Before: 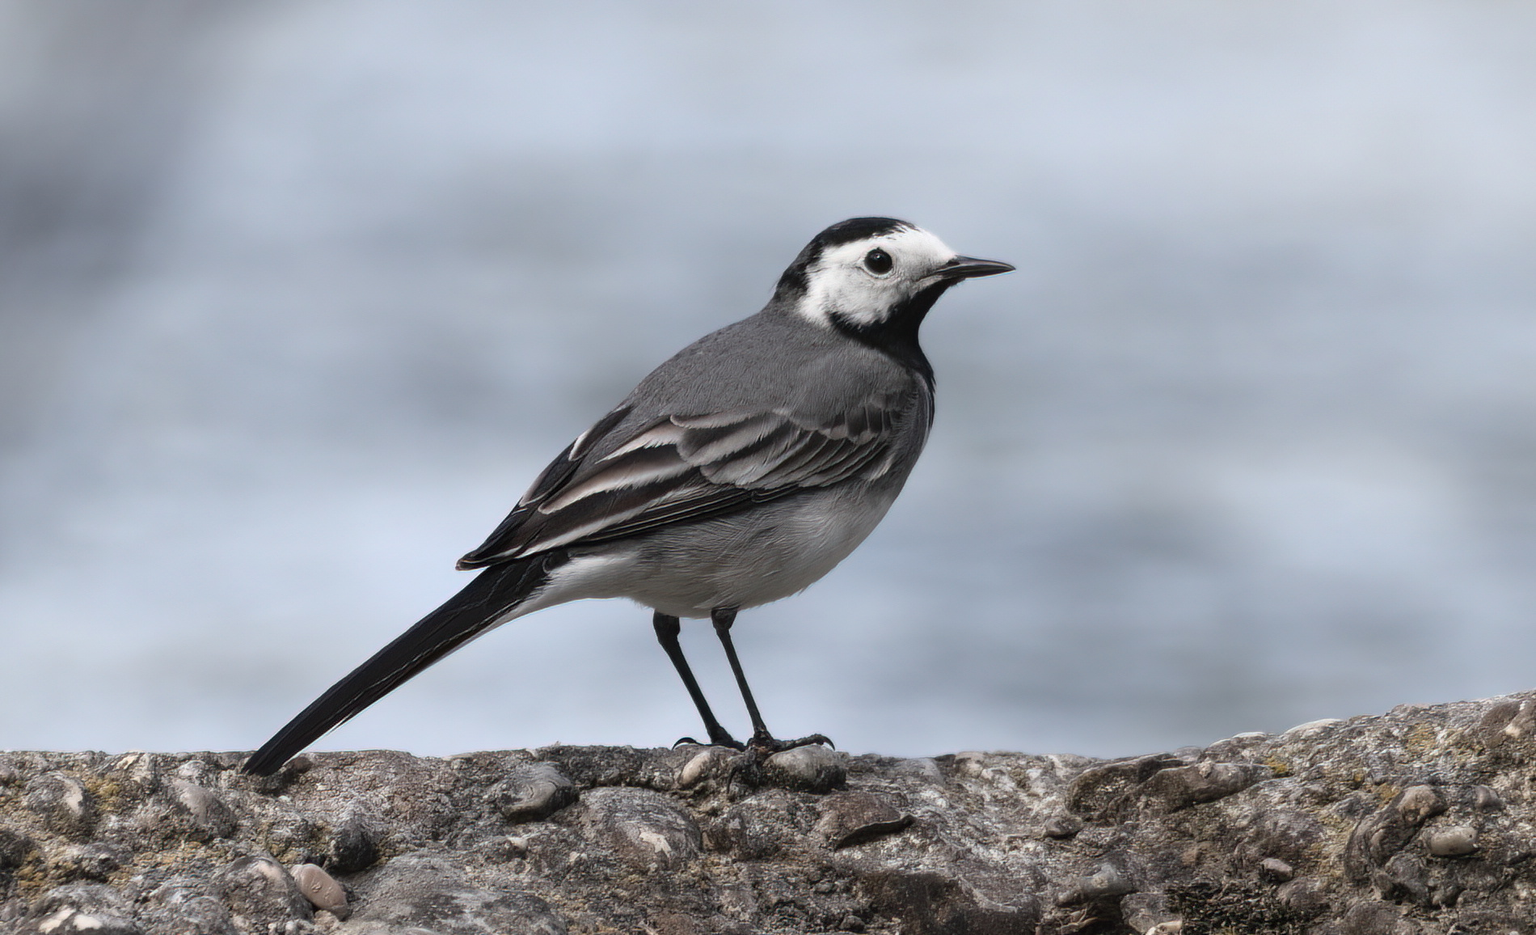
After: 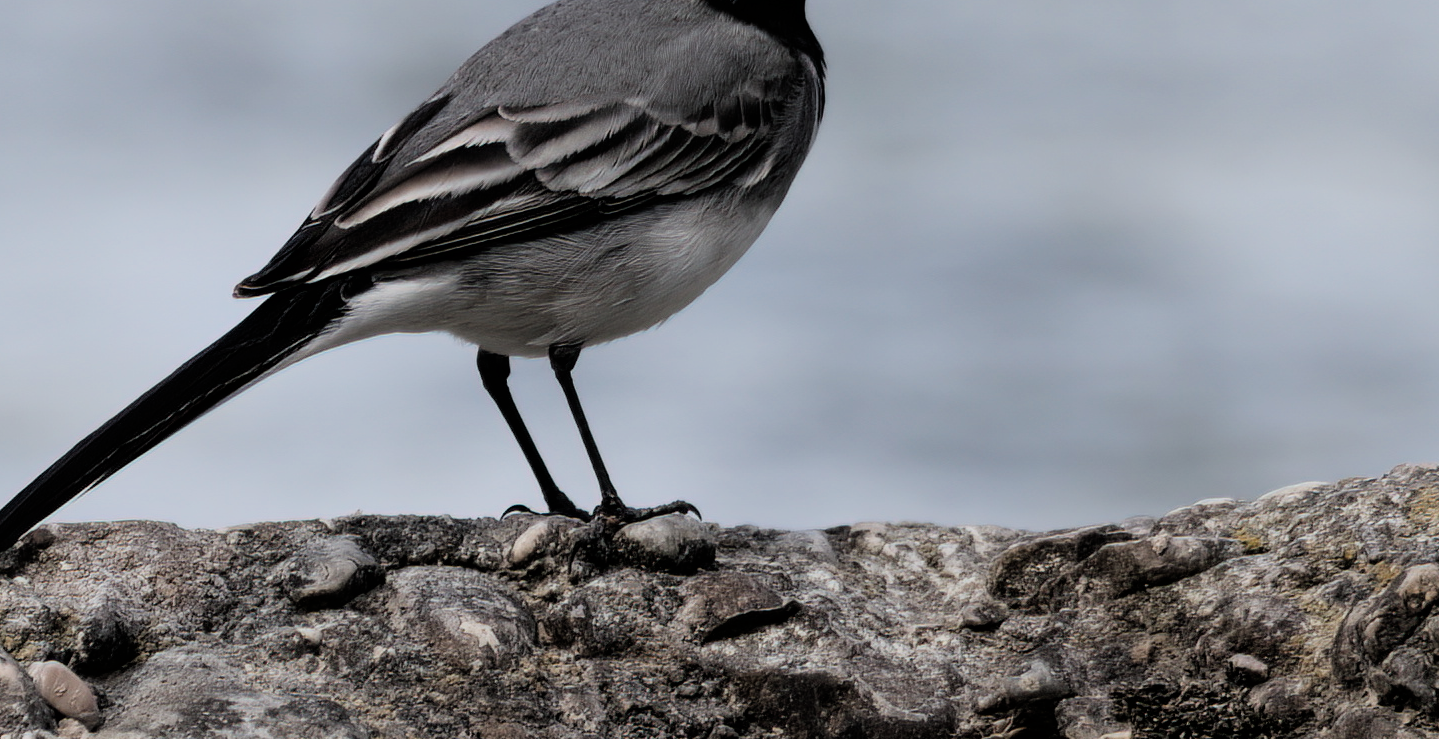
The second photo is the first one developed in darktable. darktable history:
crop and rotate: left 17.509%, top 35.255%, right 6.754%, bottom 0.803%
filmic rgb: black relative exposure -5.07 EV, white relative exposure 3.96 EV, hardness 2.88, contrast 1.187
